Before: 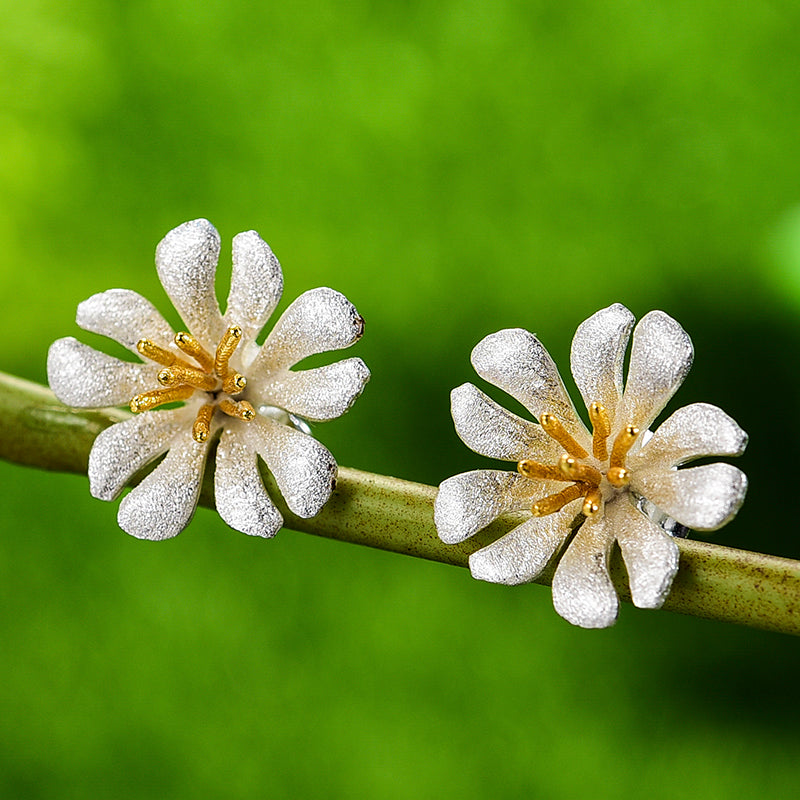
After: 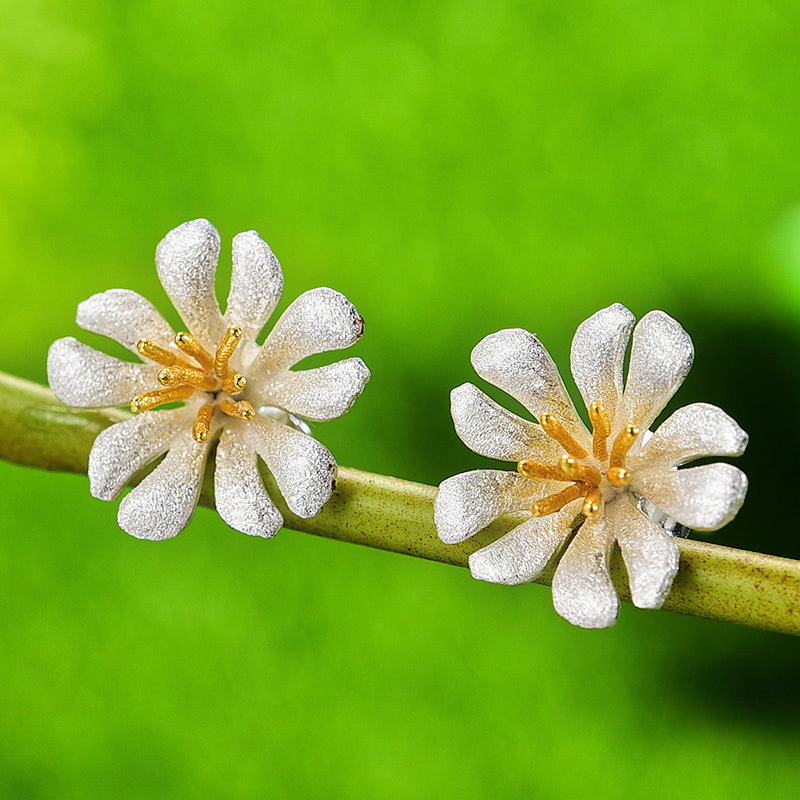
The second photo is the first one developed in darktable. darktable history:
tone equalizer: -7 EV 0.15 EV, -6 EV 0.6 EV, -5 EV 1.15 EV, -4 EV 1.33 EV, -3 EV 1.15 EV, -2 EV 0.6 EV, -1 EV 0.15 EV, mask exposure compensation -0.5 EV
contrast equalizer: octaves 7, y [[0.6 ×6], [0.55 ×6], [0 ×6], [0 ×6], [0 ×6]], mix -0.3
